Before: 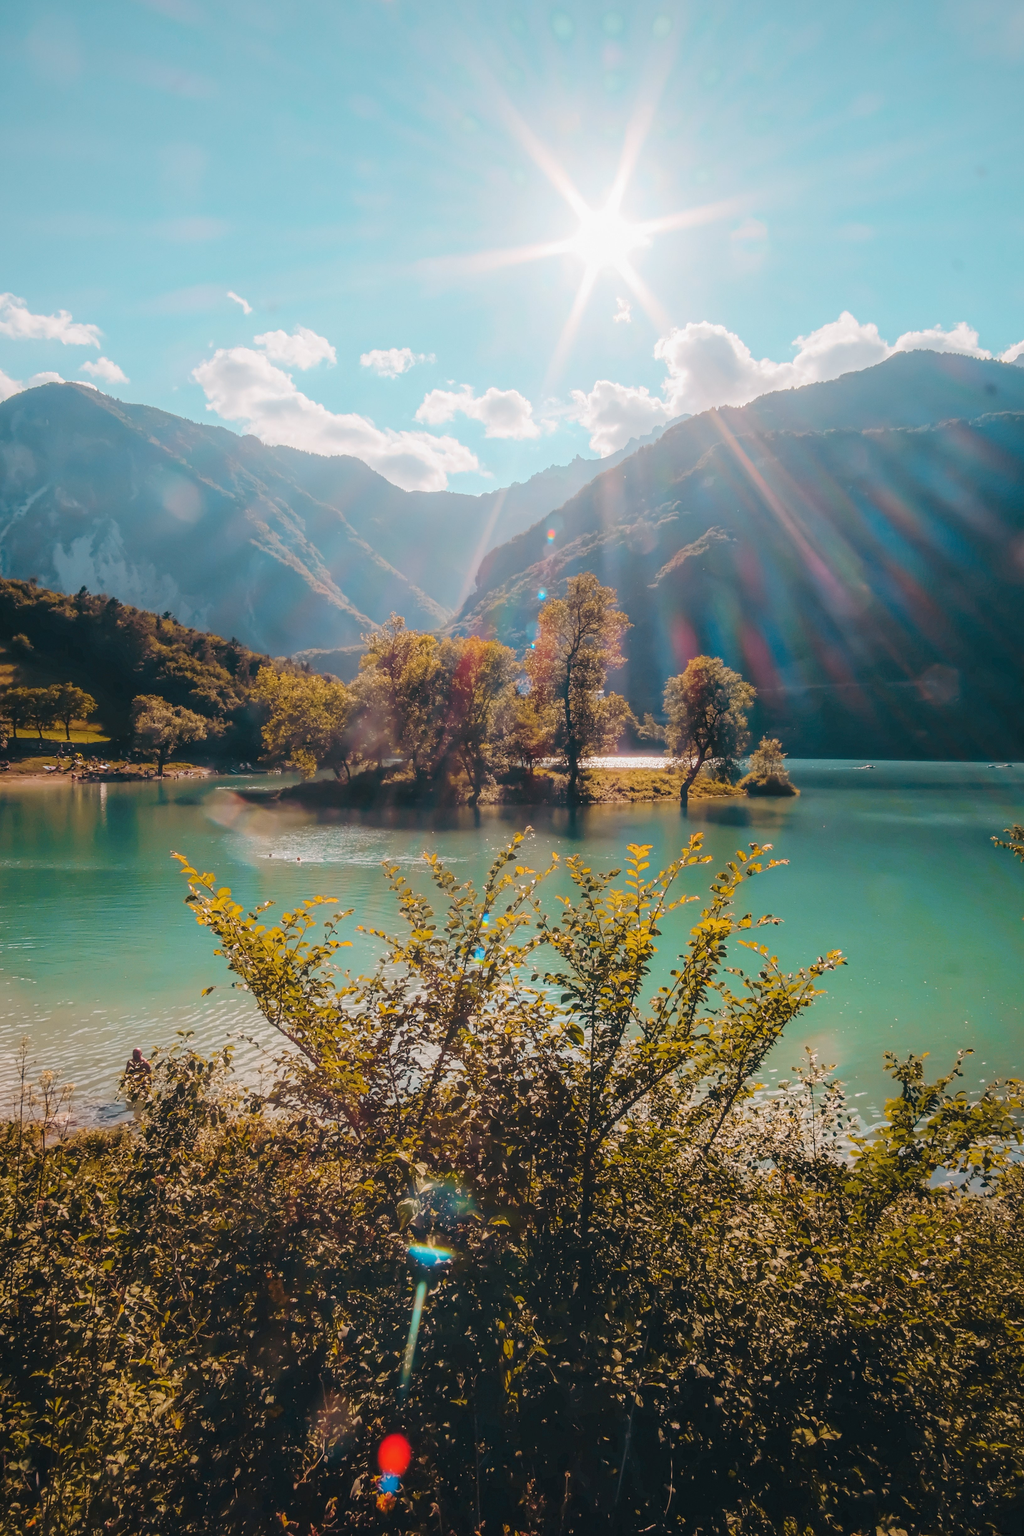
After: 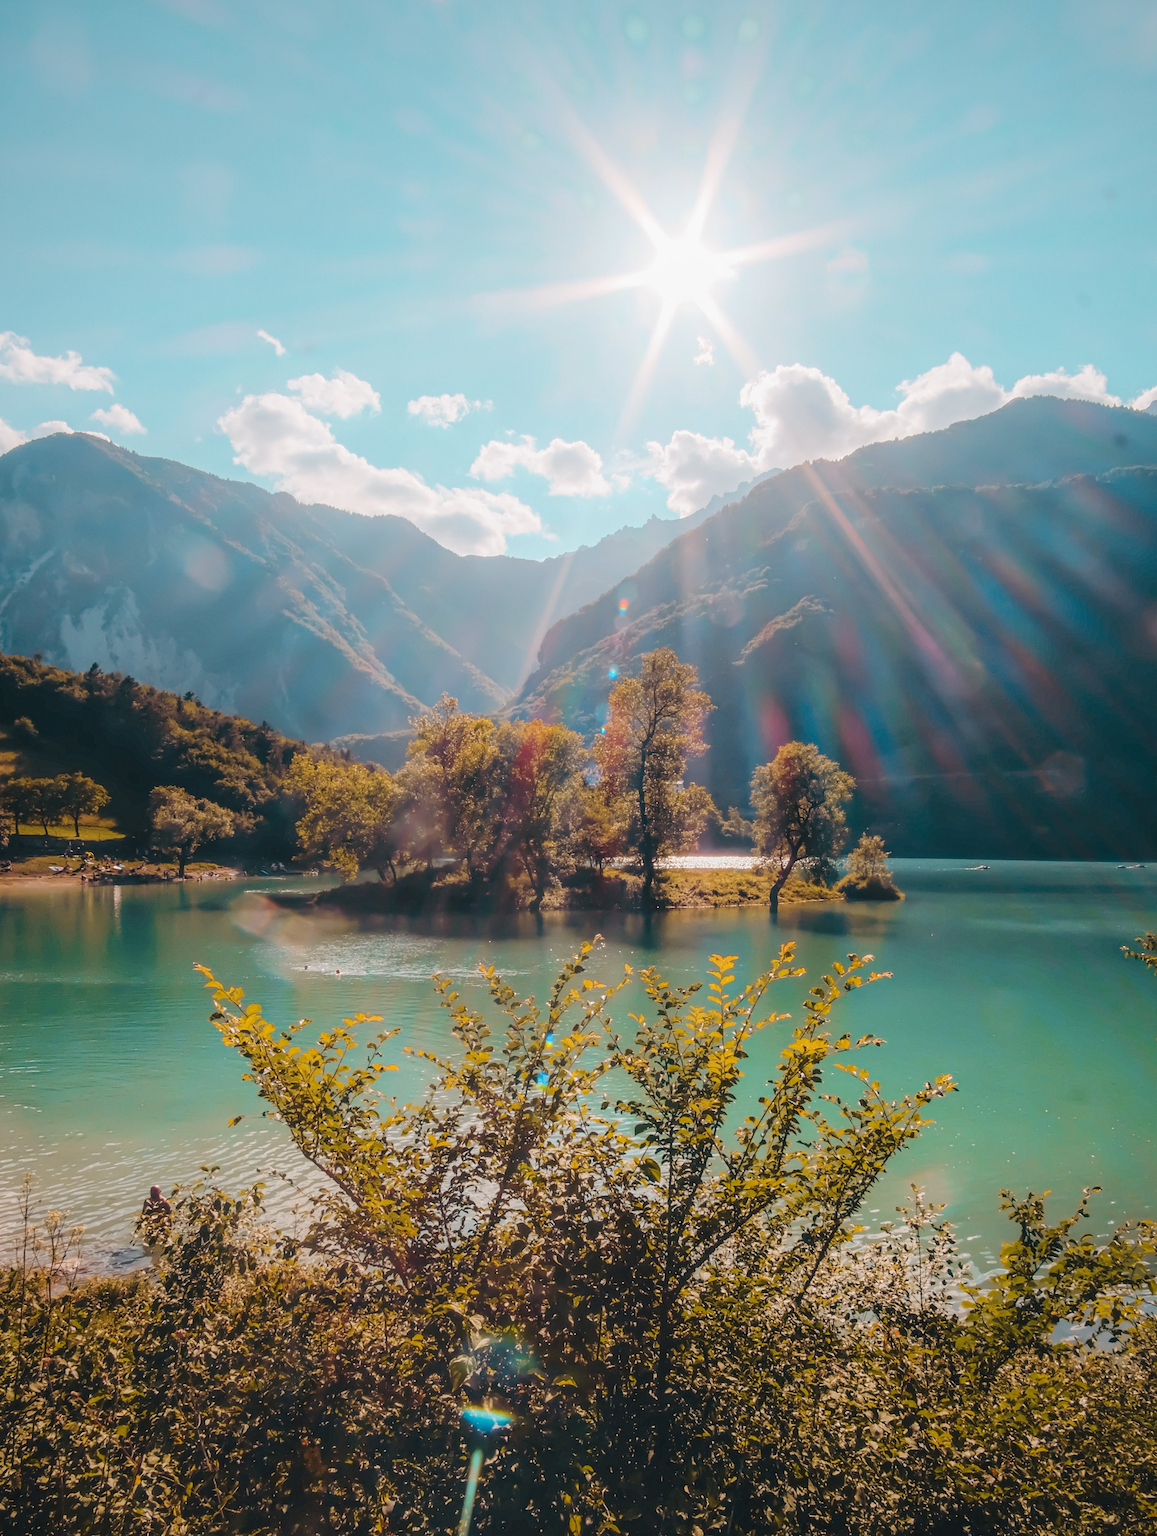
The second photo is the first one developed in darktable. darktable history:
crop and rotate: top 0%, bottom 11.547%
